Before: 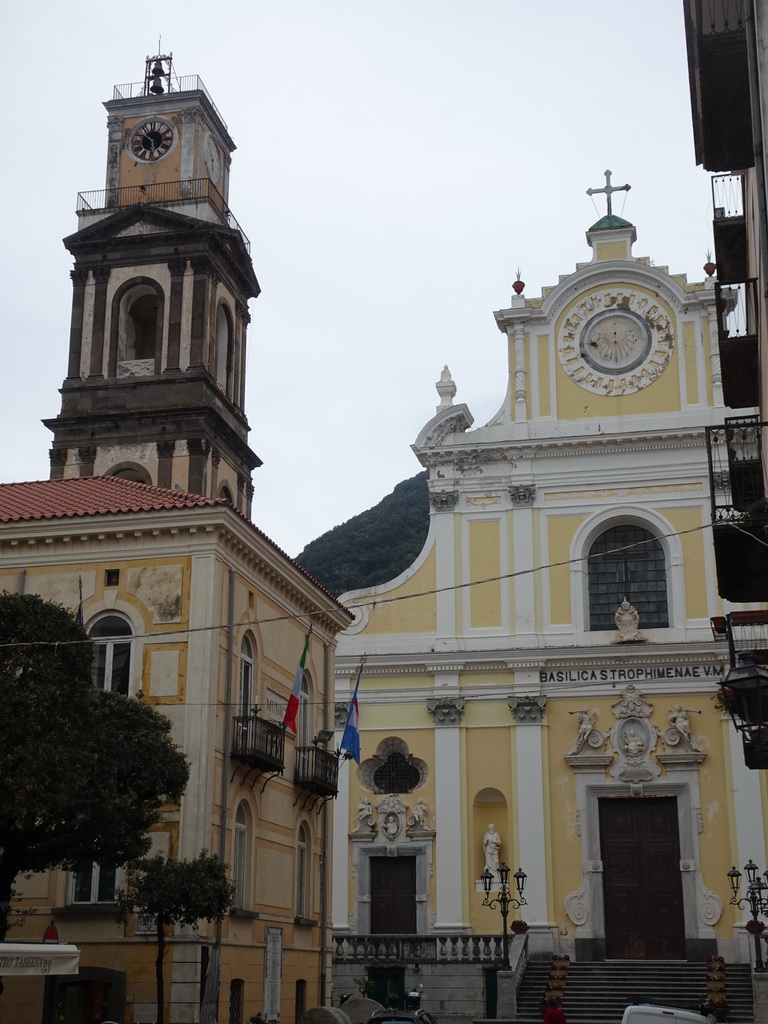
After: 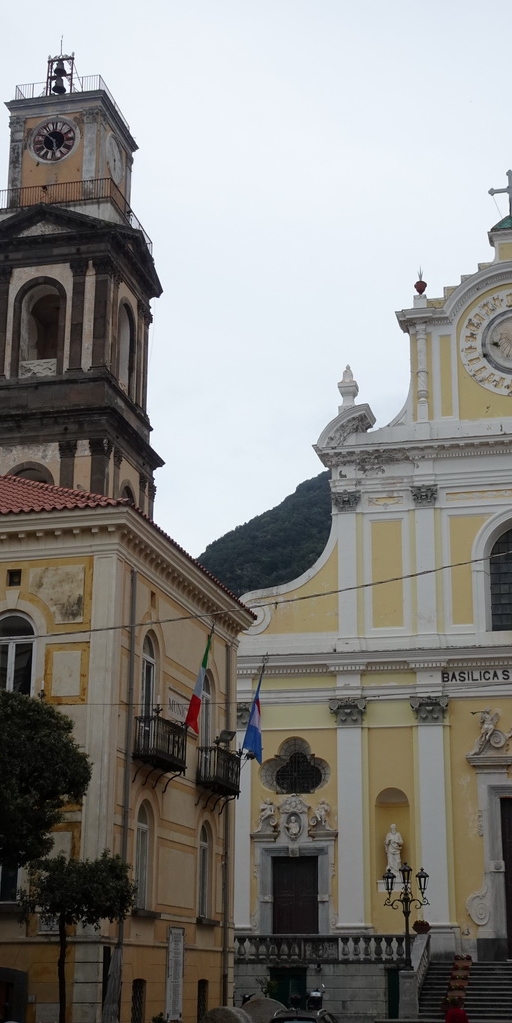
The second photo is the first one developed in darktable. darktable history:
crop and rotate: left 12.798%, right 20.413%
exposure: black level correction 0.001, compensate exposure bias true, compensate highlight preservation false
